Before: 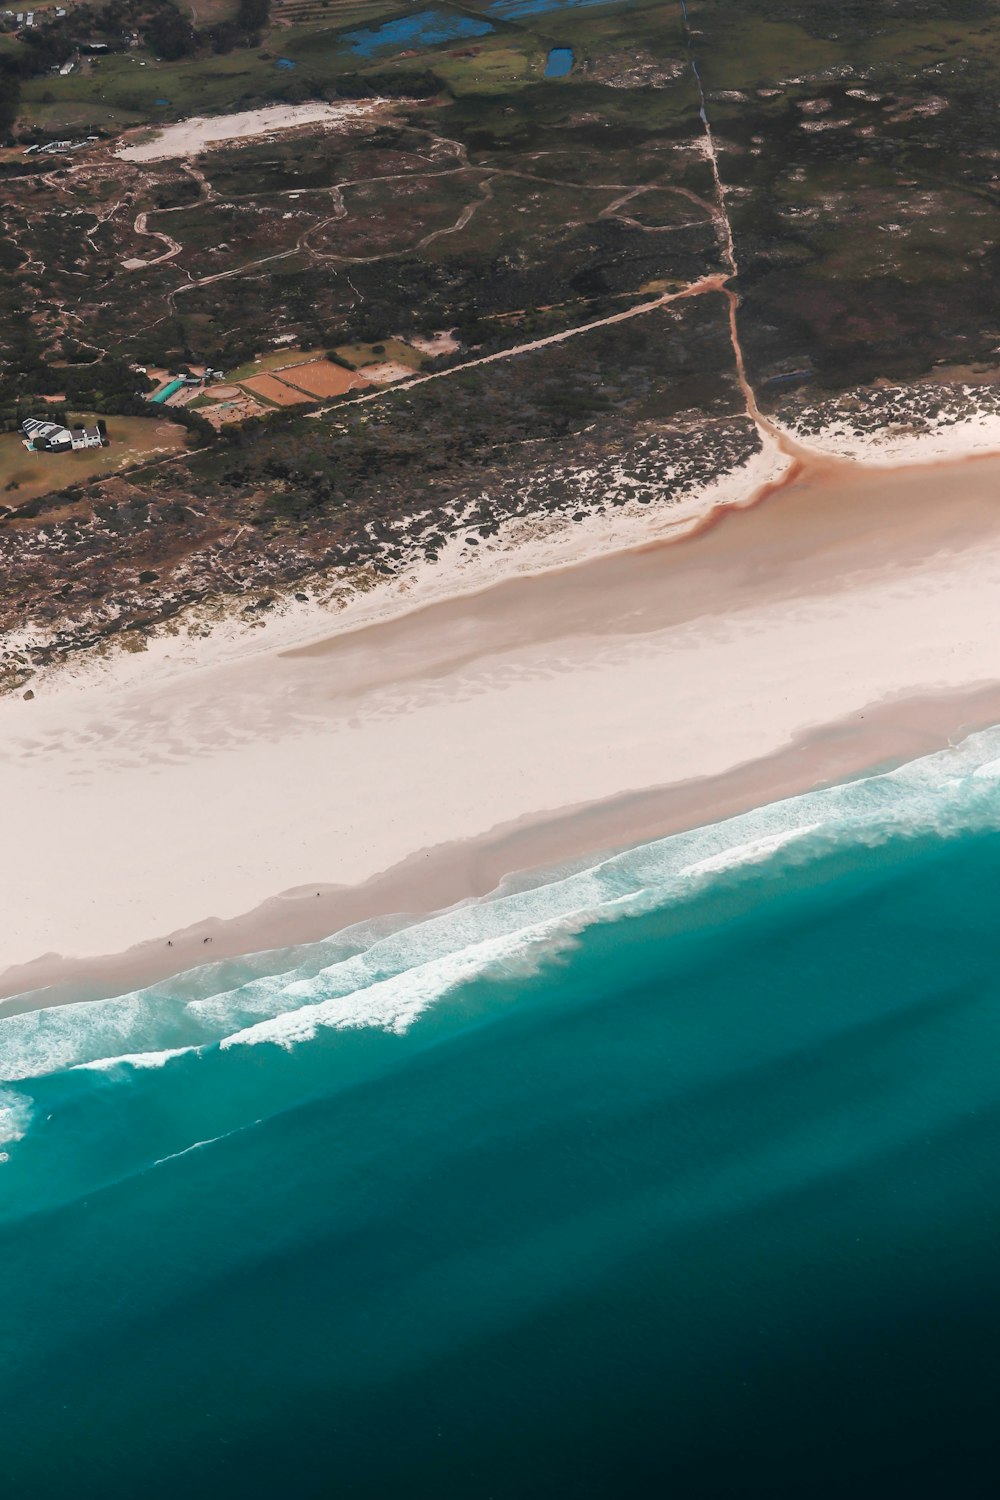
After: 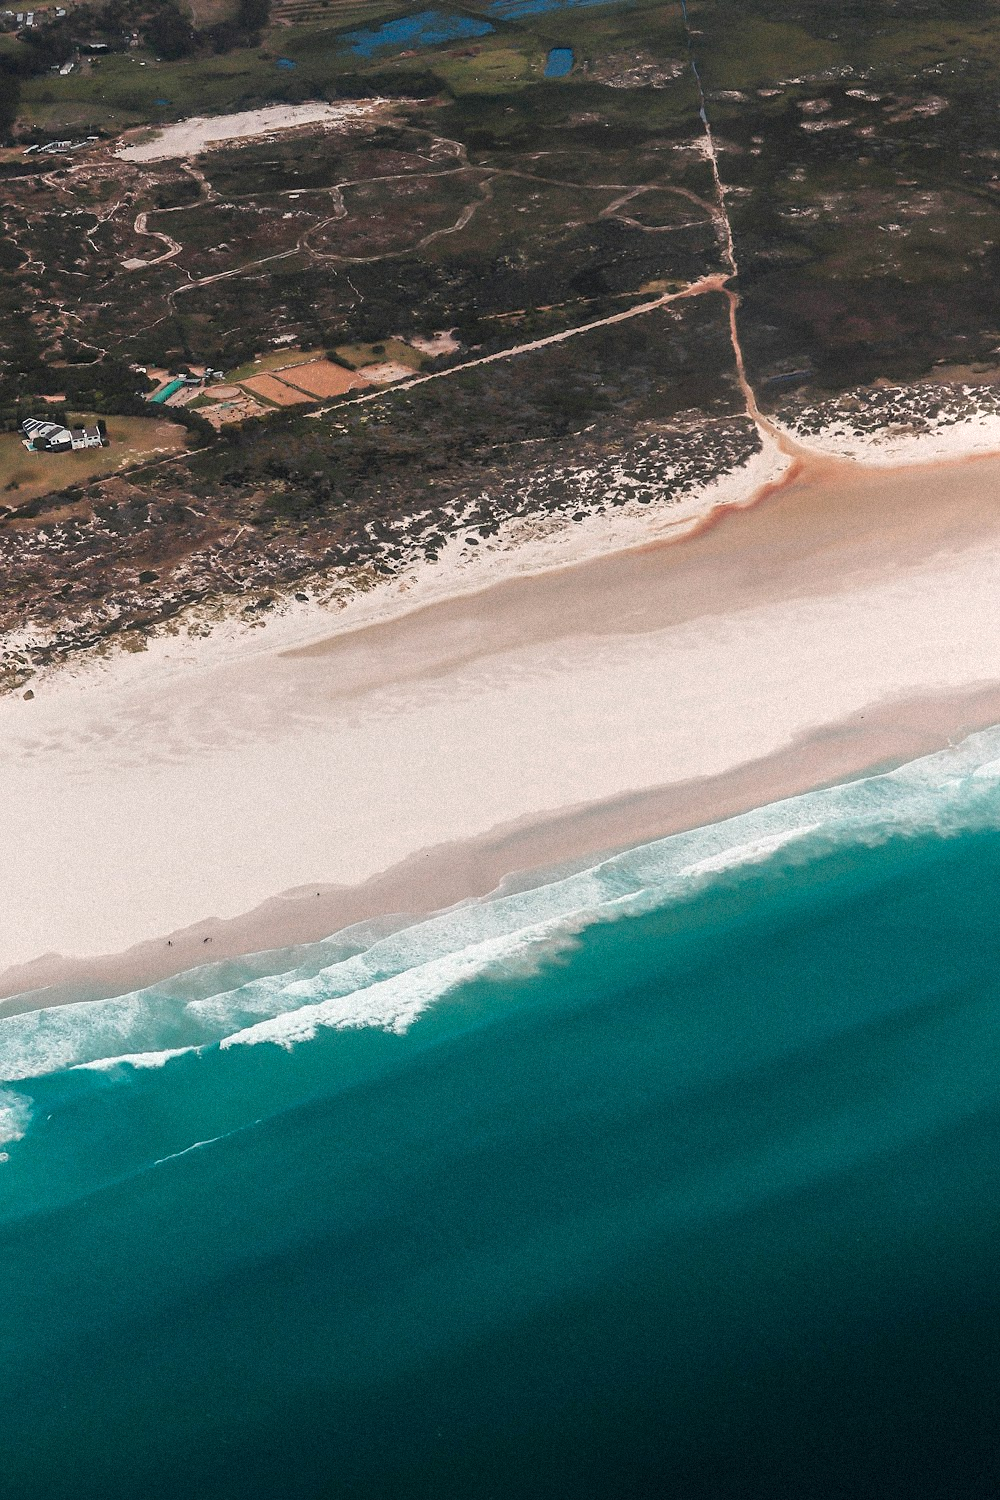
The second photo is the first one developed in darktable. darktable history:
color zones: curves: ch0 [(0, 0.465) (0.092, 0.596) (0.289, 0.464) (0.429, 0.453) (0.571, 0.464) (0.714, 0.455) (0.857, 0.462) (1, 0.465)]
grain: mid-tones bias 0%
sharpen: radius 1, threshold 1
